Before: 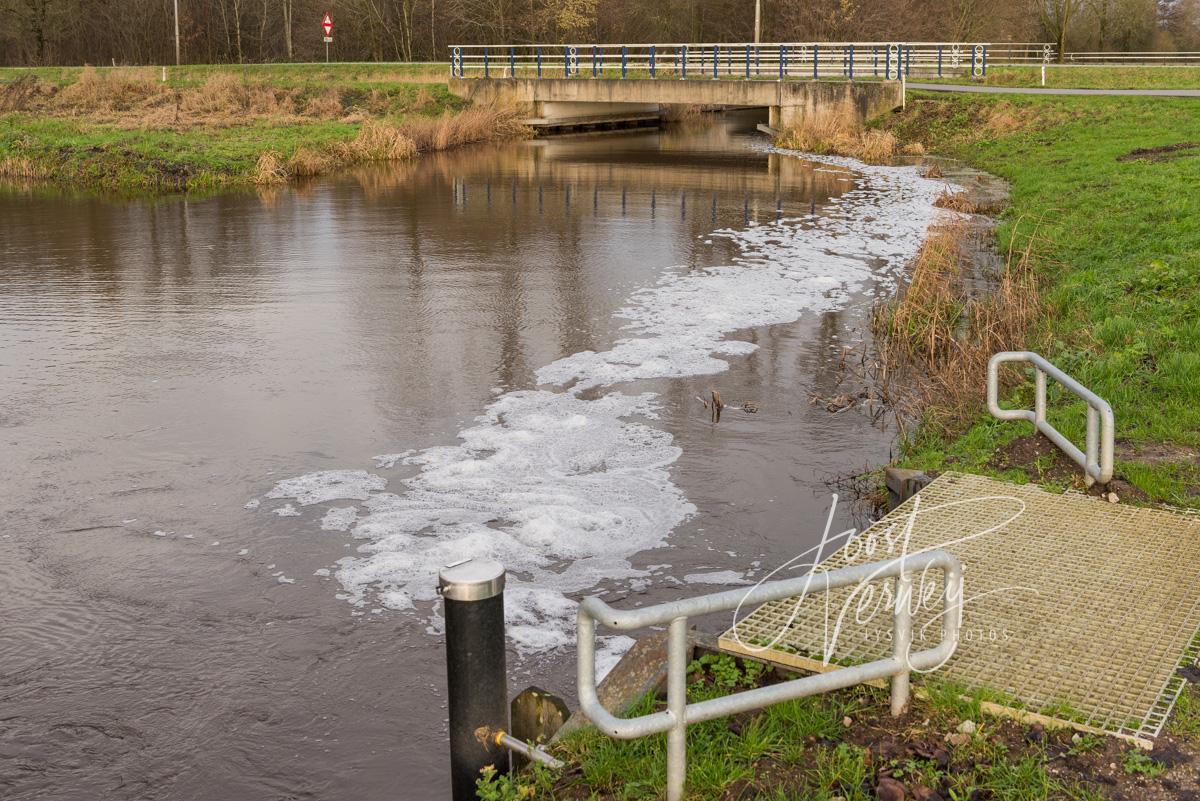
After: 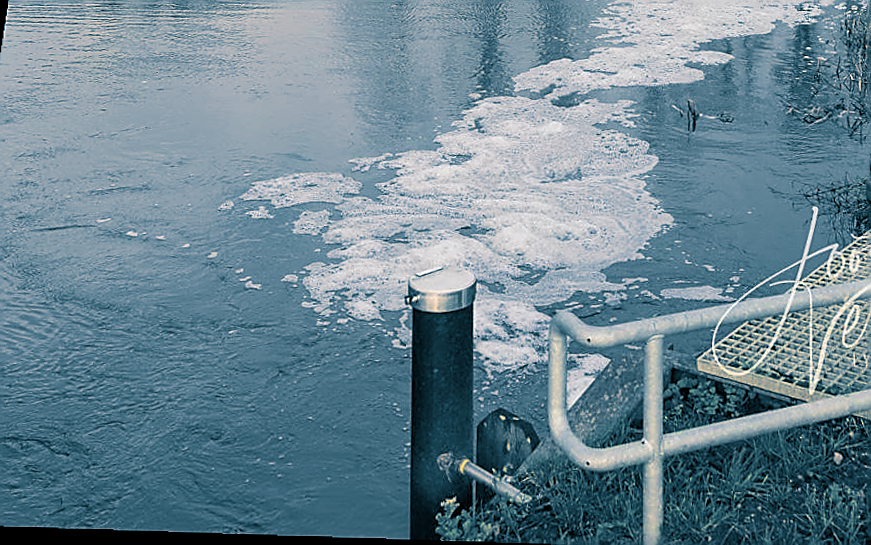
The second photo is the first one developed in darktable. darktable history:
split-toning: shadows › hue 212.4°, balance -70
rotate and perspective: rotation 0.128°, lens shift (vertical) -0.181, lens shift (horizontal) -0.044, shear 0.001, automatic cropping off
sharpen: radius 1.4, amount 1.25, threshold 0.7
crop and rotate: angle -0.82°, left 3.85%, top 31.828%, right 27.992%
